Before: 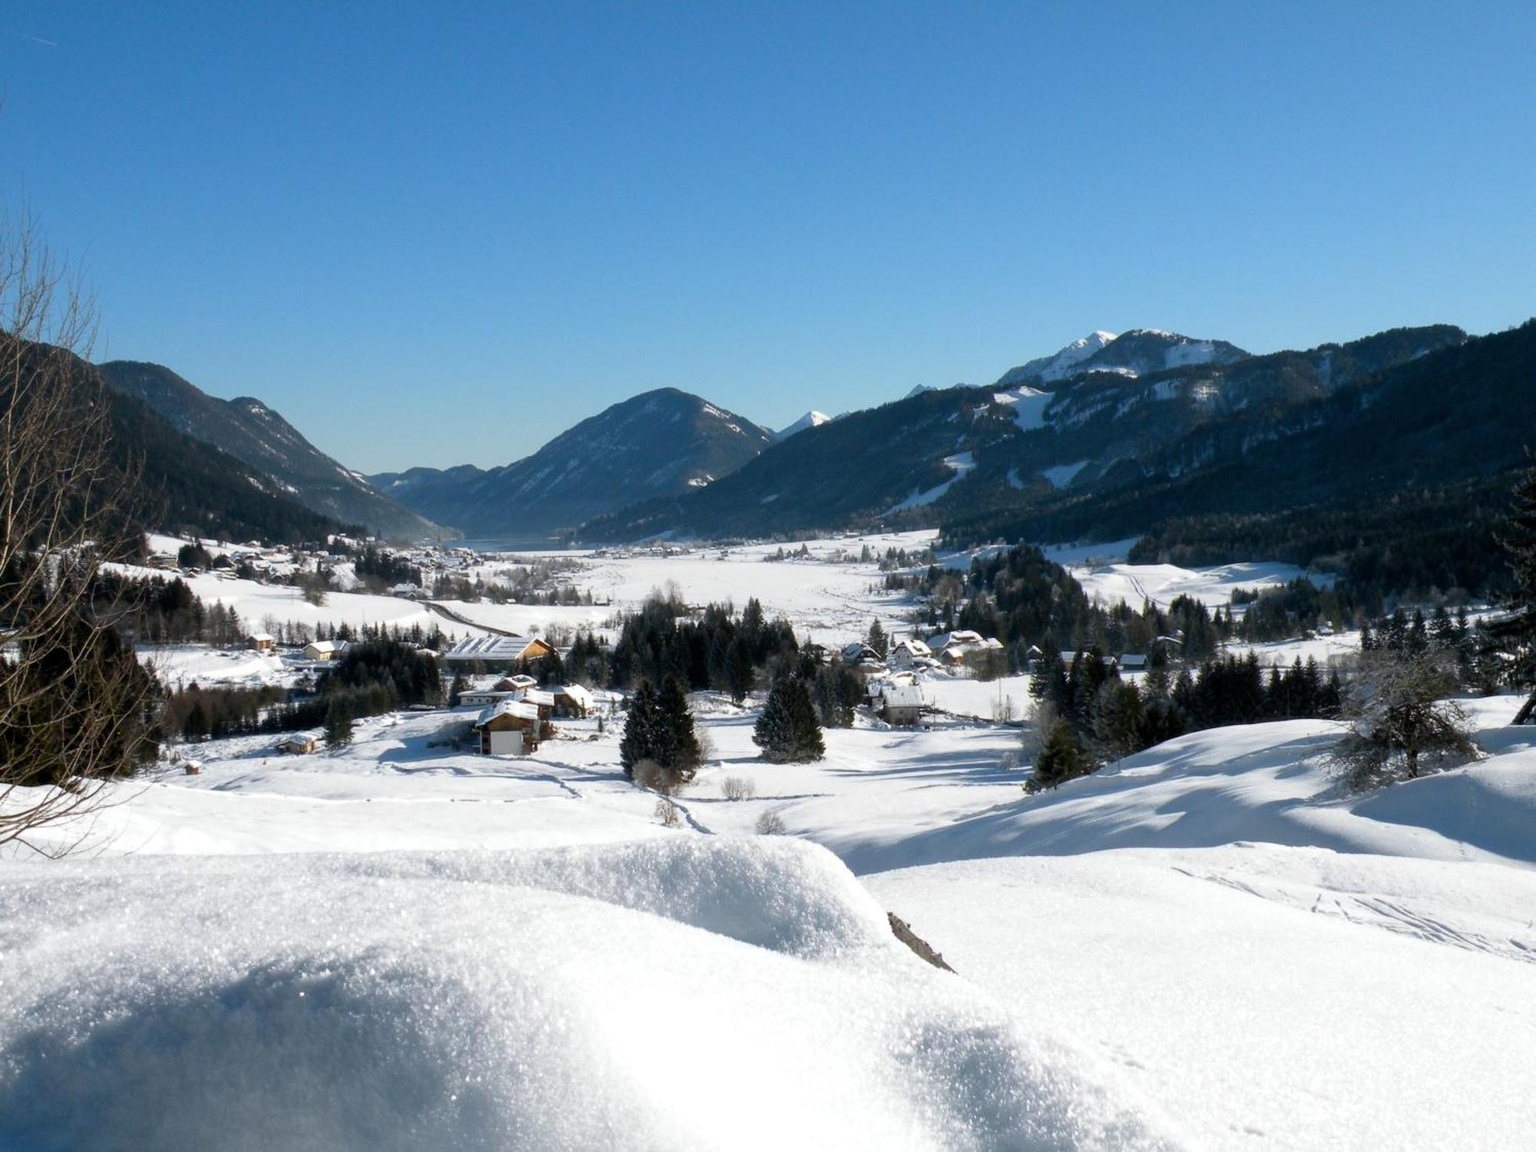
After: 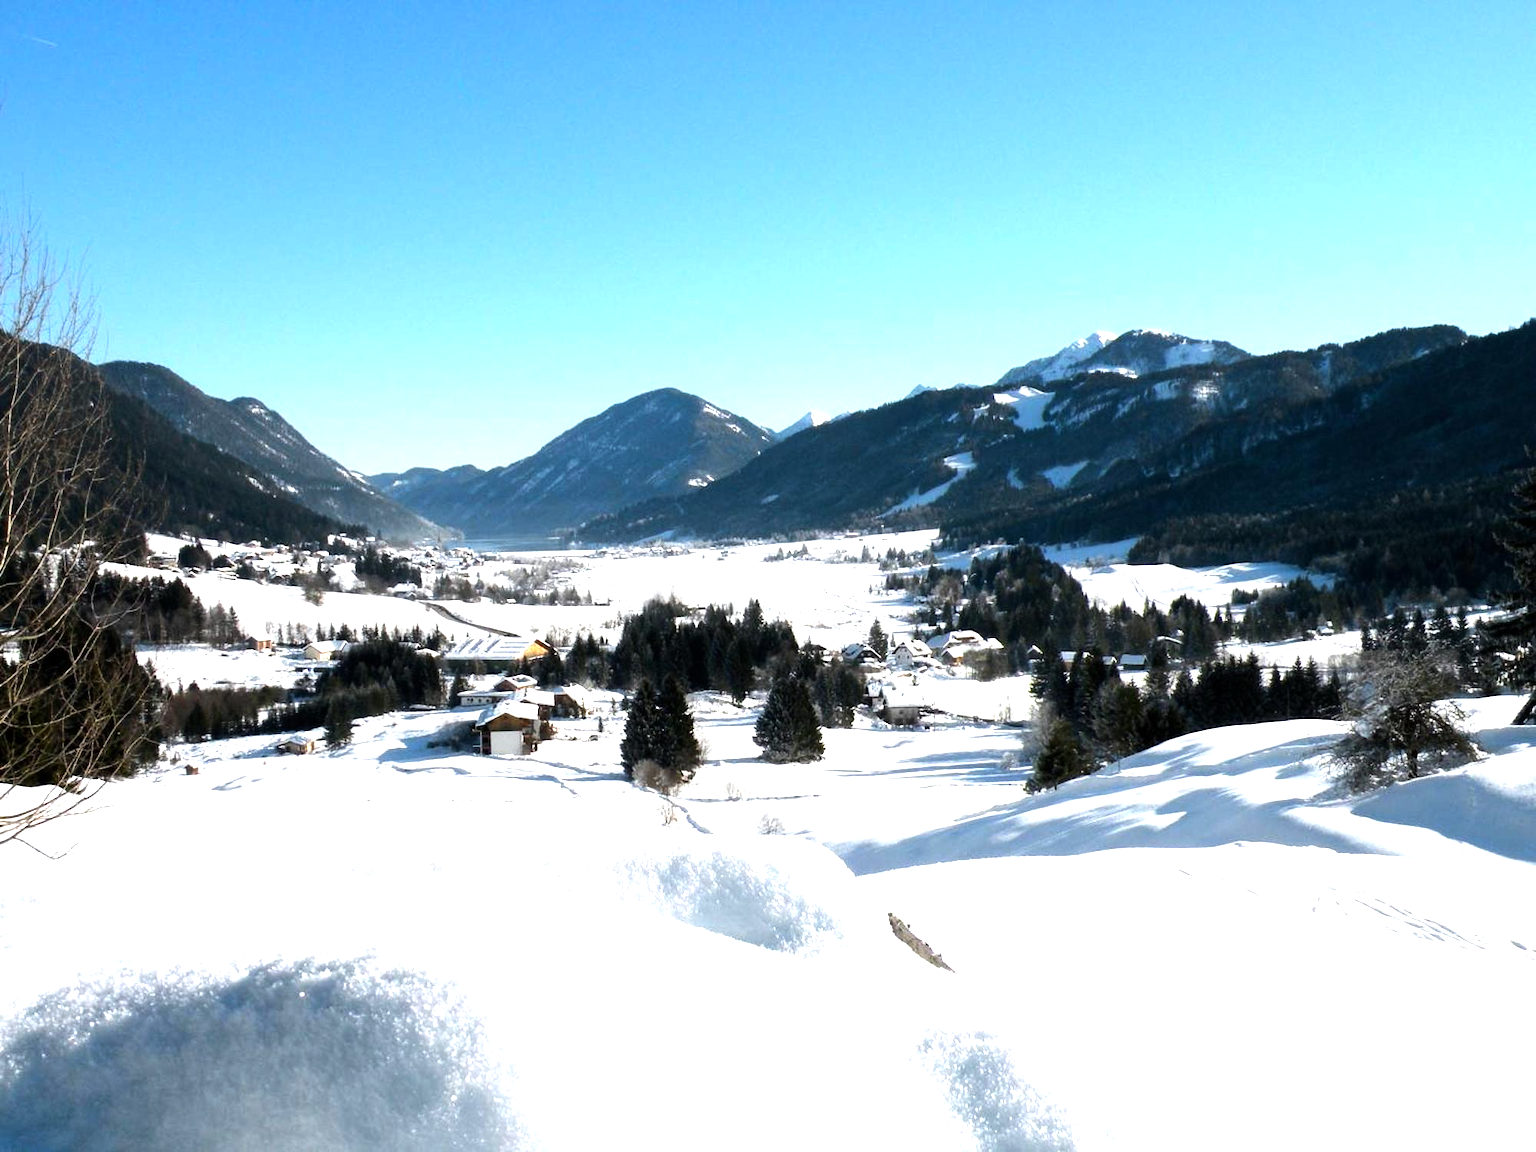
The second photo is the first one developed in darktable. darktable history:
exposure: exposure 0.603 EV, compensate exposure bias true, compensate highlight preservation false
tone equalizer: -8 EV -0.756 EV, -7 EV -0.725 EV, -6 EV -0.578 EV, -5 EV -0.413 EV, -3 EV 0.391 EV, -2 EV 0.6 EV, -1 EV 0.692 EV, +0 EV 0.751 EV, edges refinement/feathering 500, mask exposure compensation -1.57 EV, preserve details no
